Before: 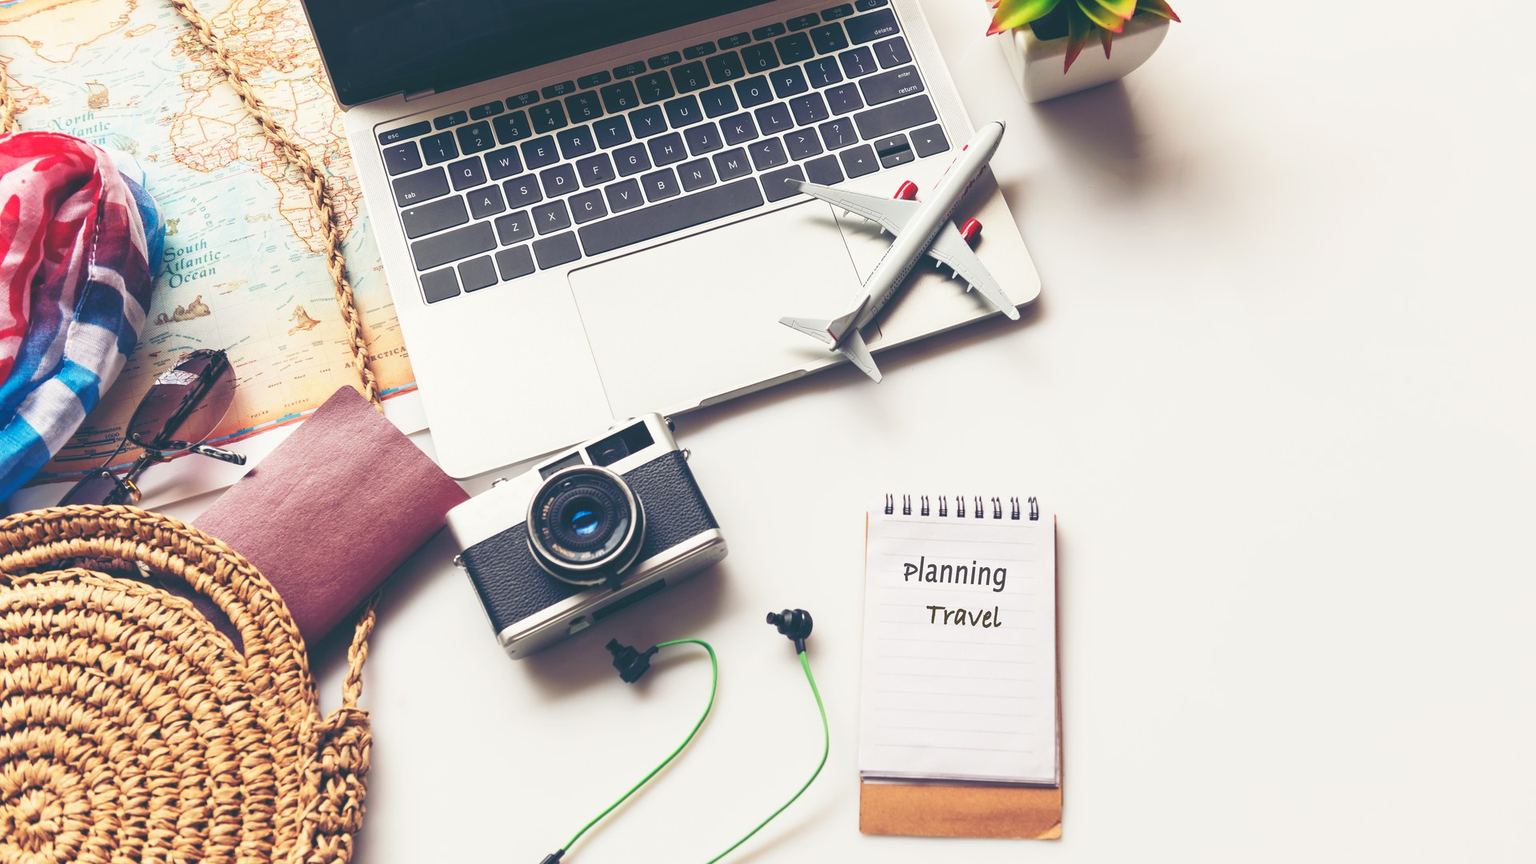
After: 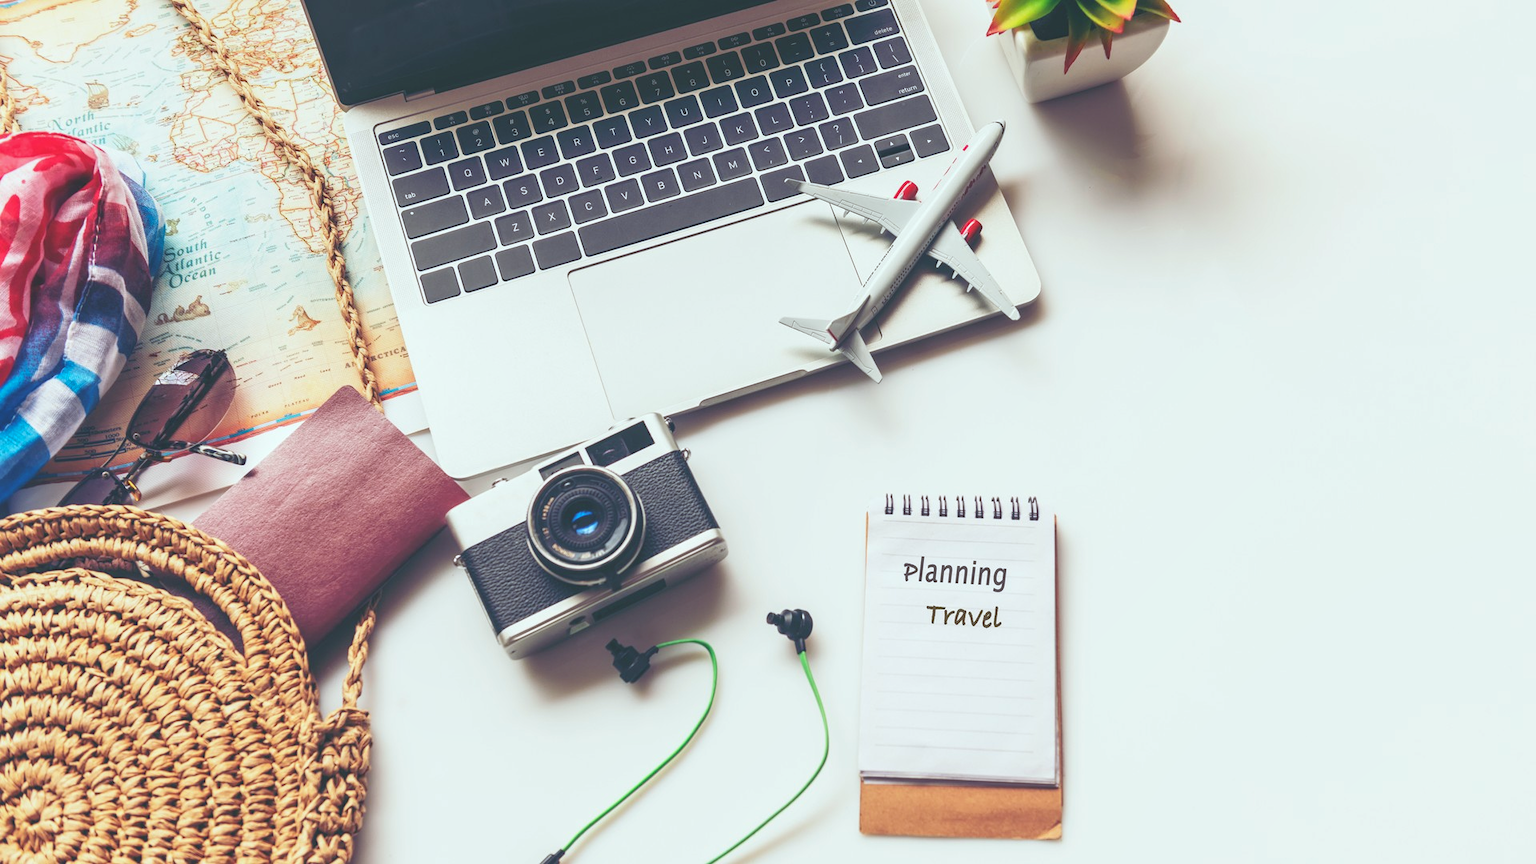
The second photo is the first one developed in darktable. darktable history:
local contrast: detail 110%
color correction: highlights a* -4.89, highlights b* -3.77, shadows a* 3.71, shadows b* 4.09
